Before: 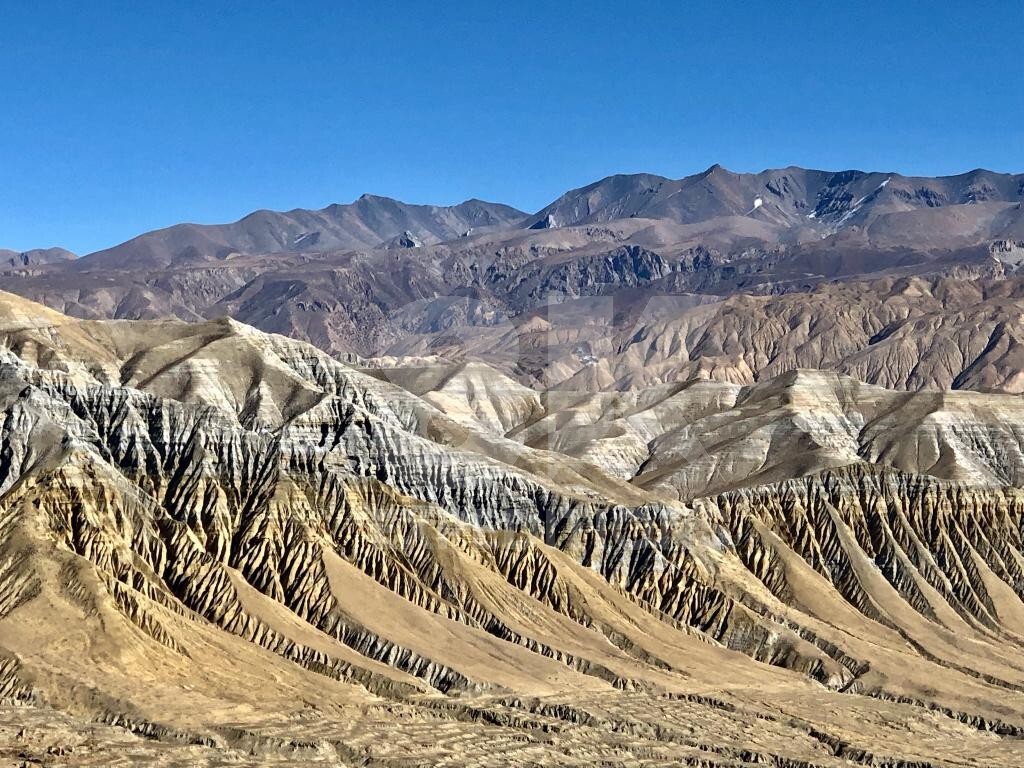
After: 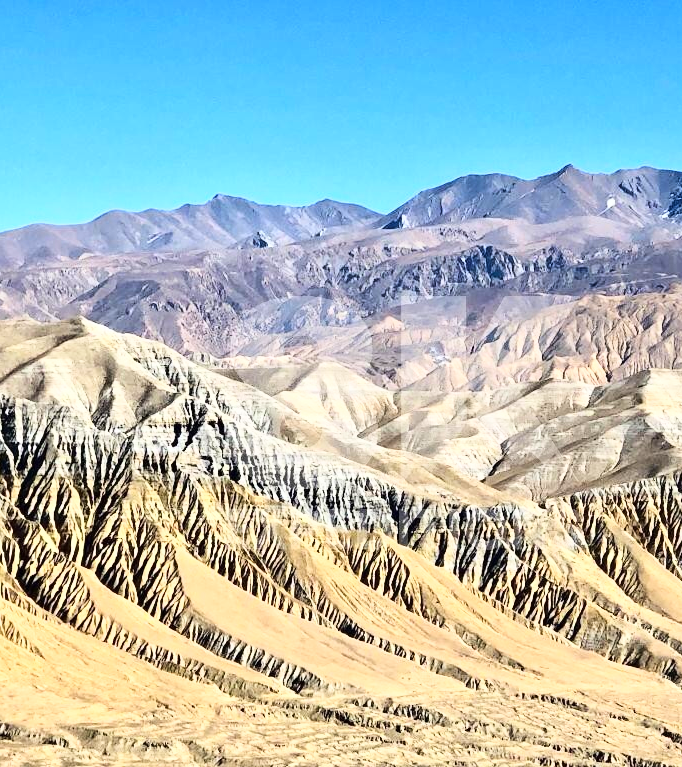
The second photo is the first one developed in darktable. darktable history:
crop and rotate: left 14.436%, right 18.898%
base curve: curves: ch0 [(0, 0) (0.018, 0.026) (0.143, 0.37) (0.33, 0.731) (0.458, 0.853) (0.735, 0.965) (0.905, 0.986) (1, 1)]
